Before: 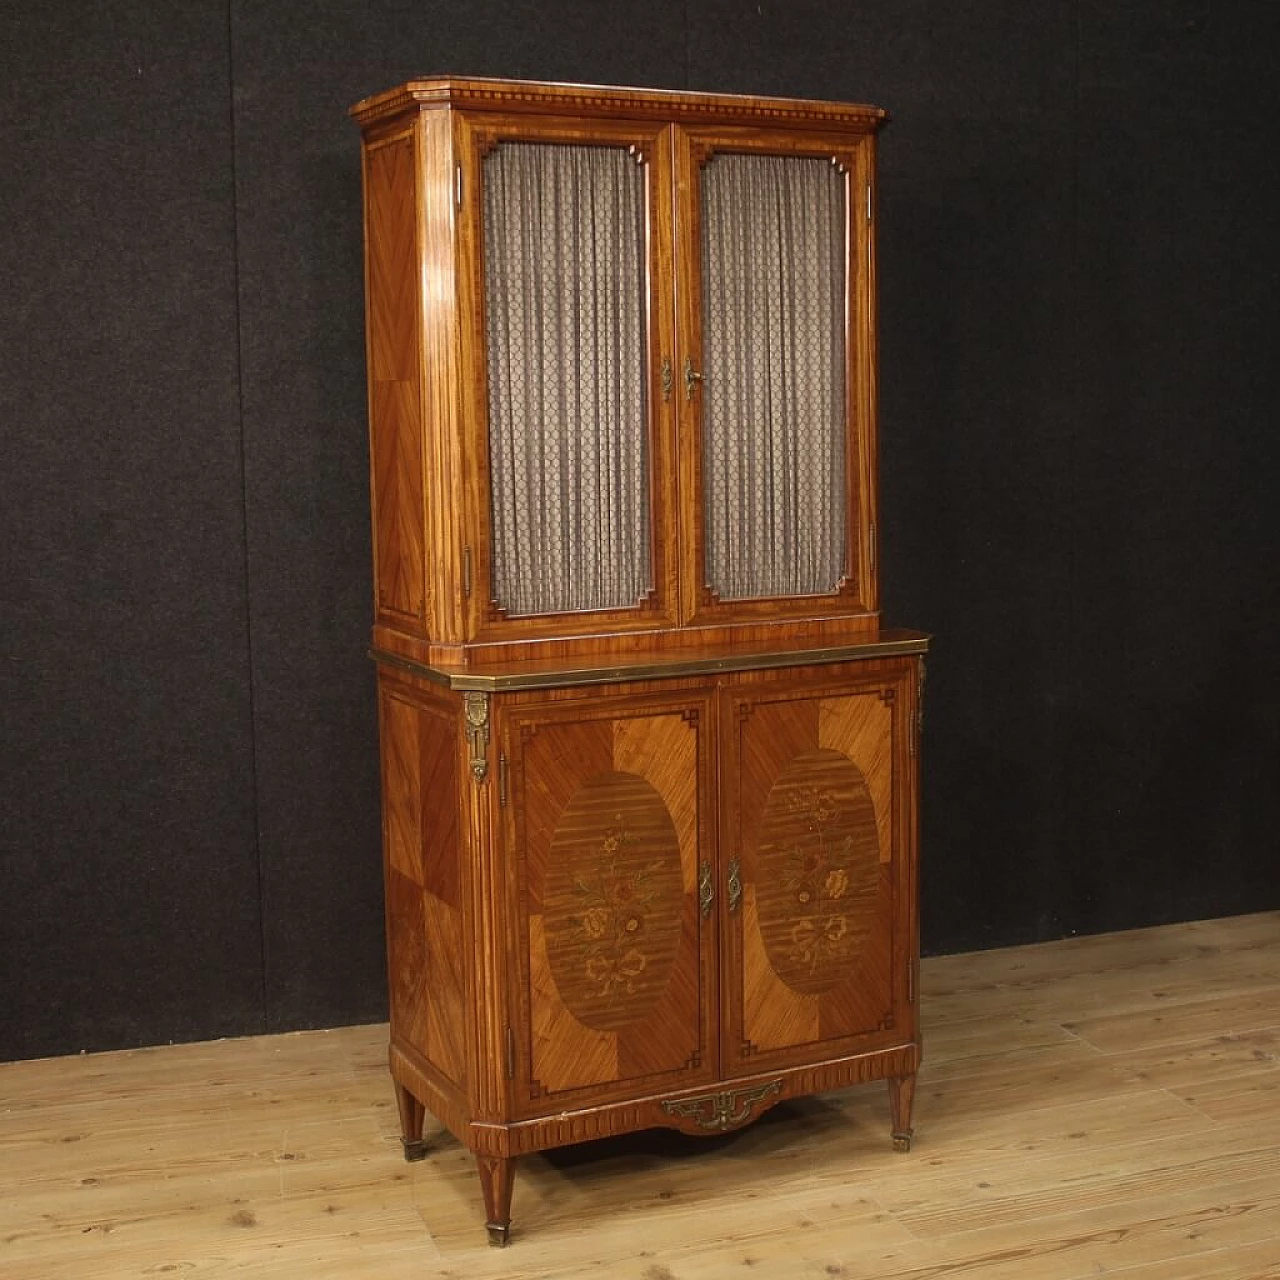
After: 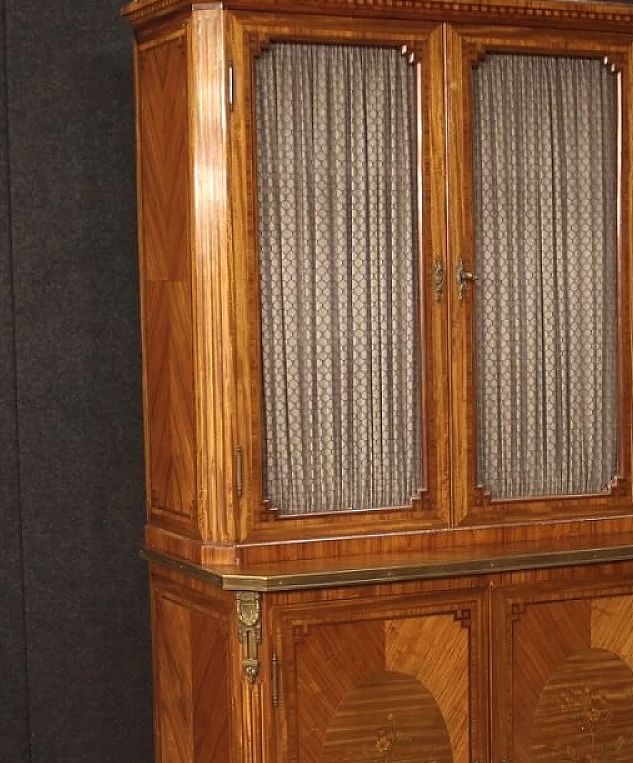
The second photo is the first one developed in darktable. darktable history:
crop: left 17.858%, top 7.858%, right 32.646%, bottom 32.464%
exposure: exposure 0.135 EV, compensate exposure bias true, compensate highlight preservation false
contrast brightness saturation: contrast 0.015, saturation -0.05
